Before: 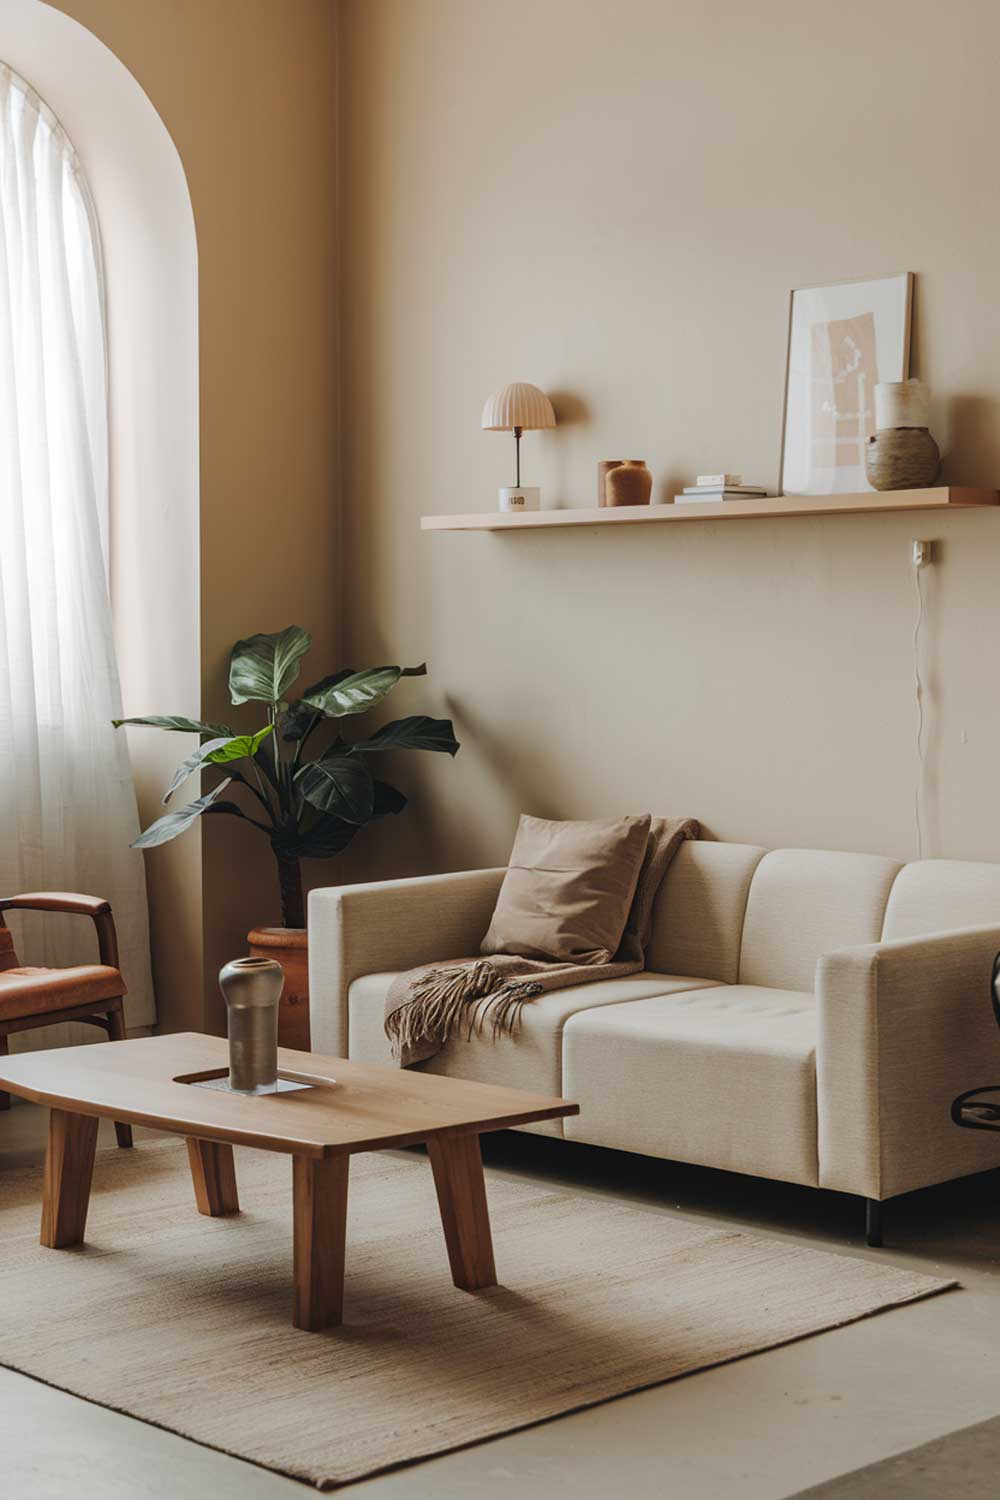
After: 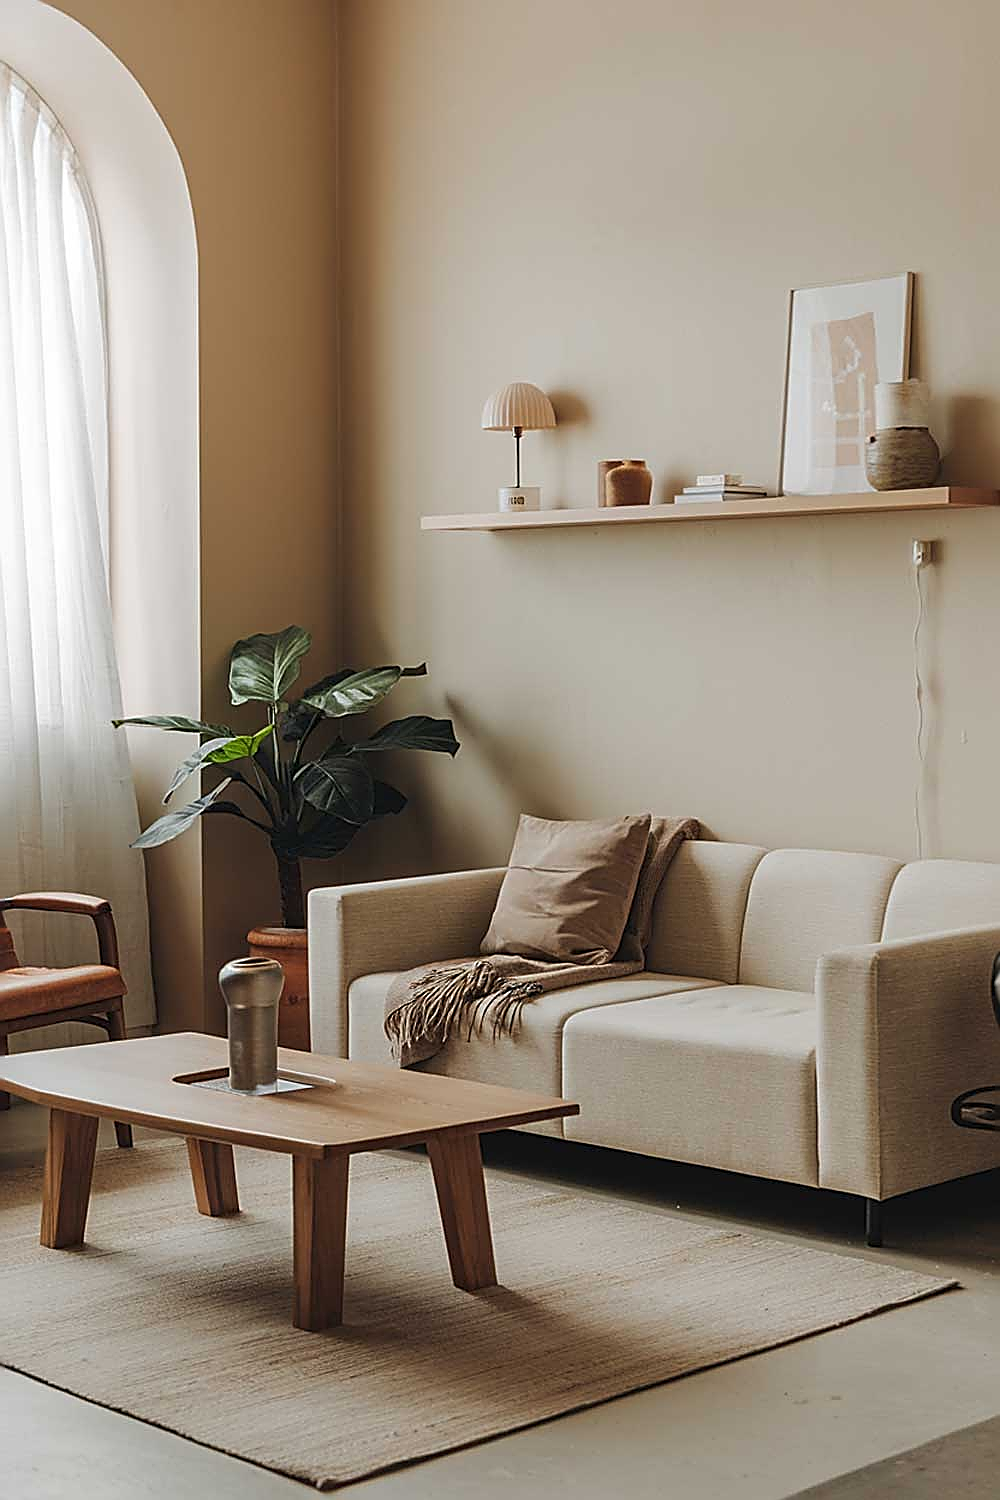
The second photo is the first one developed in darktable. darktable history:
sharpen: radius 1.637, amount 1.305
